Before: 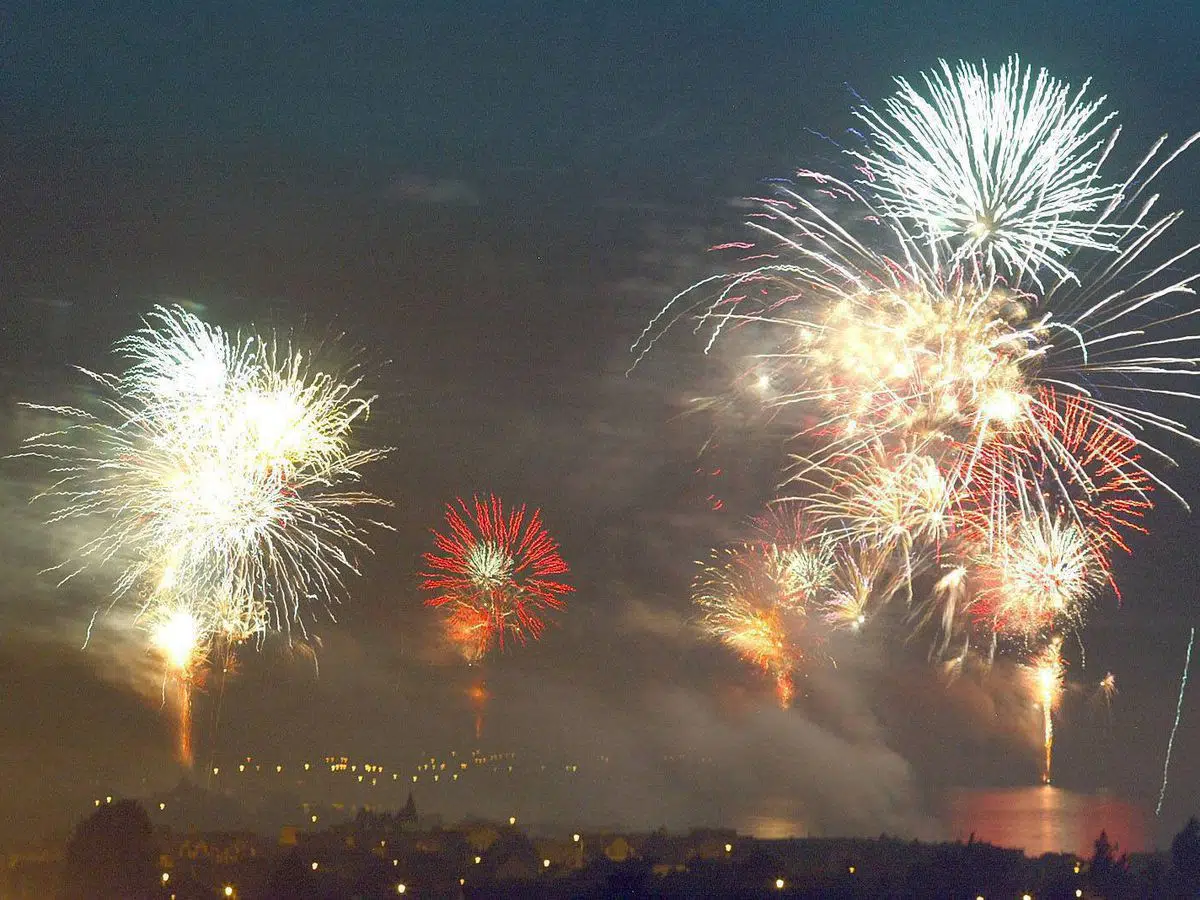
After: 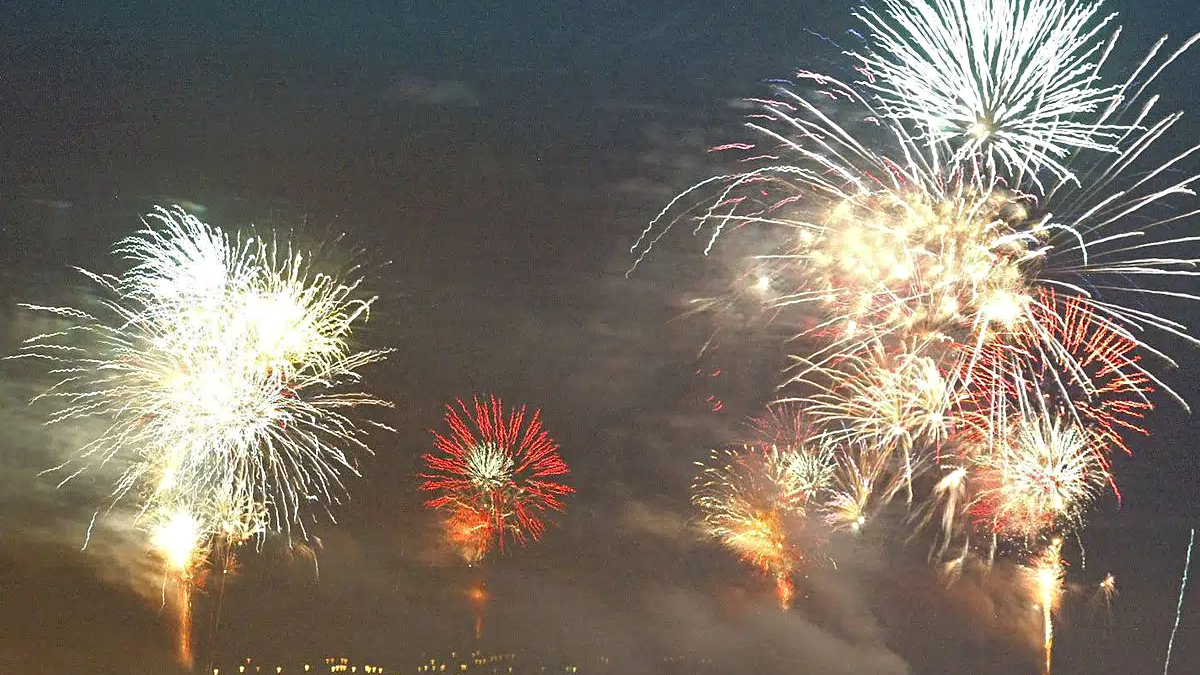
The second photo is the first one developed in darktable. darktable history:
crop: top 11.038%, bottom 13.962%
white balance: emerald 1
contrast equalizer: y [[0.5, 0.501, 0.525, 0.597, 0.58, 0.514], [0.5 ×6], [0.5 ×6], [0 ×6], [0 ×6]]
